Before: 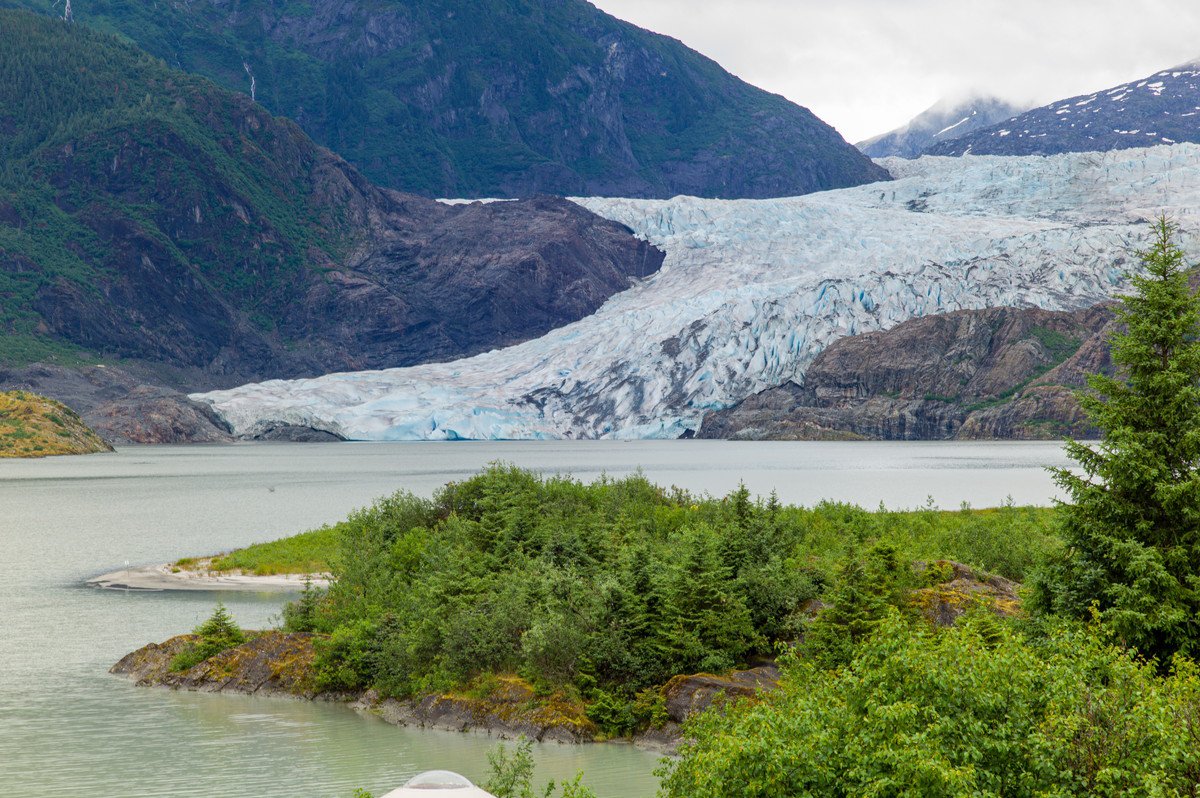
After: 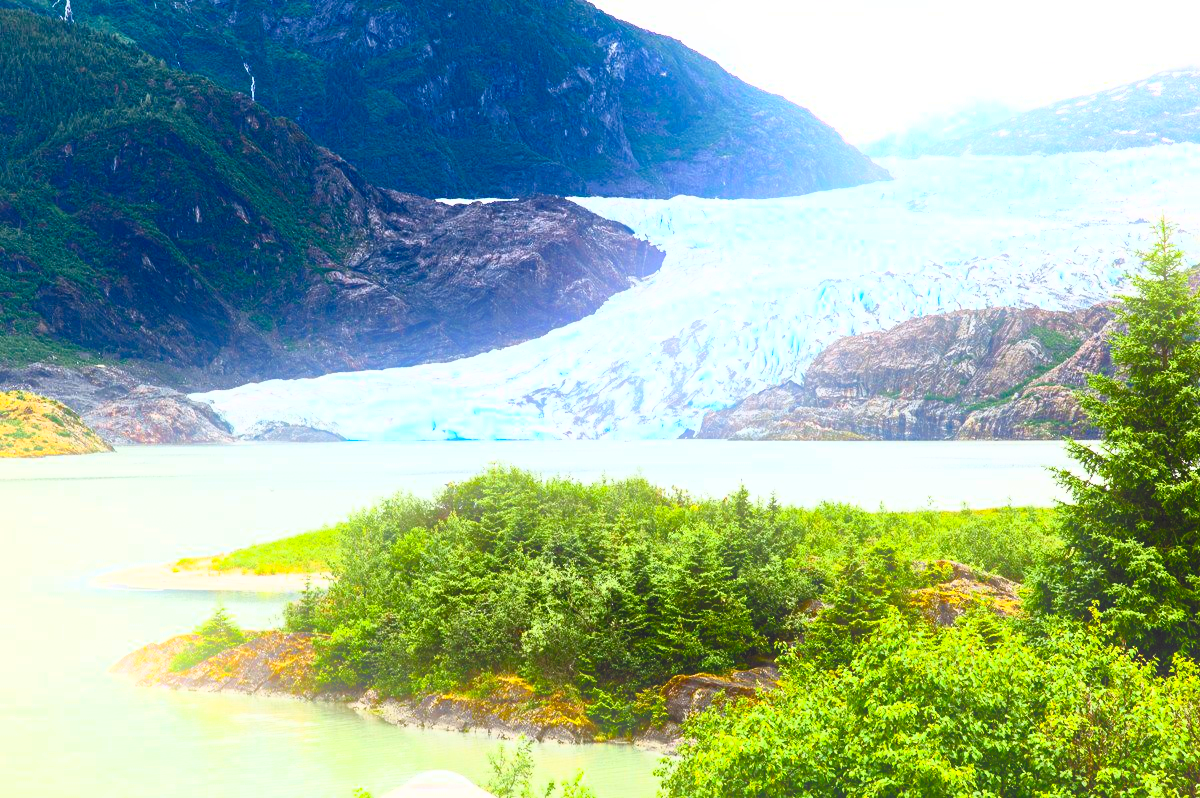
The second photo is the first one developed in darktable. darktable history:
bloom: size 16%, threshold 98%, strength 20%
contrast brightness saturation: contrast 0.83, brightness 0.59, saturation 0.59
haze removal: compatibility mode true, adaptive false
